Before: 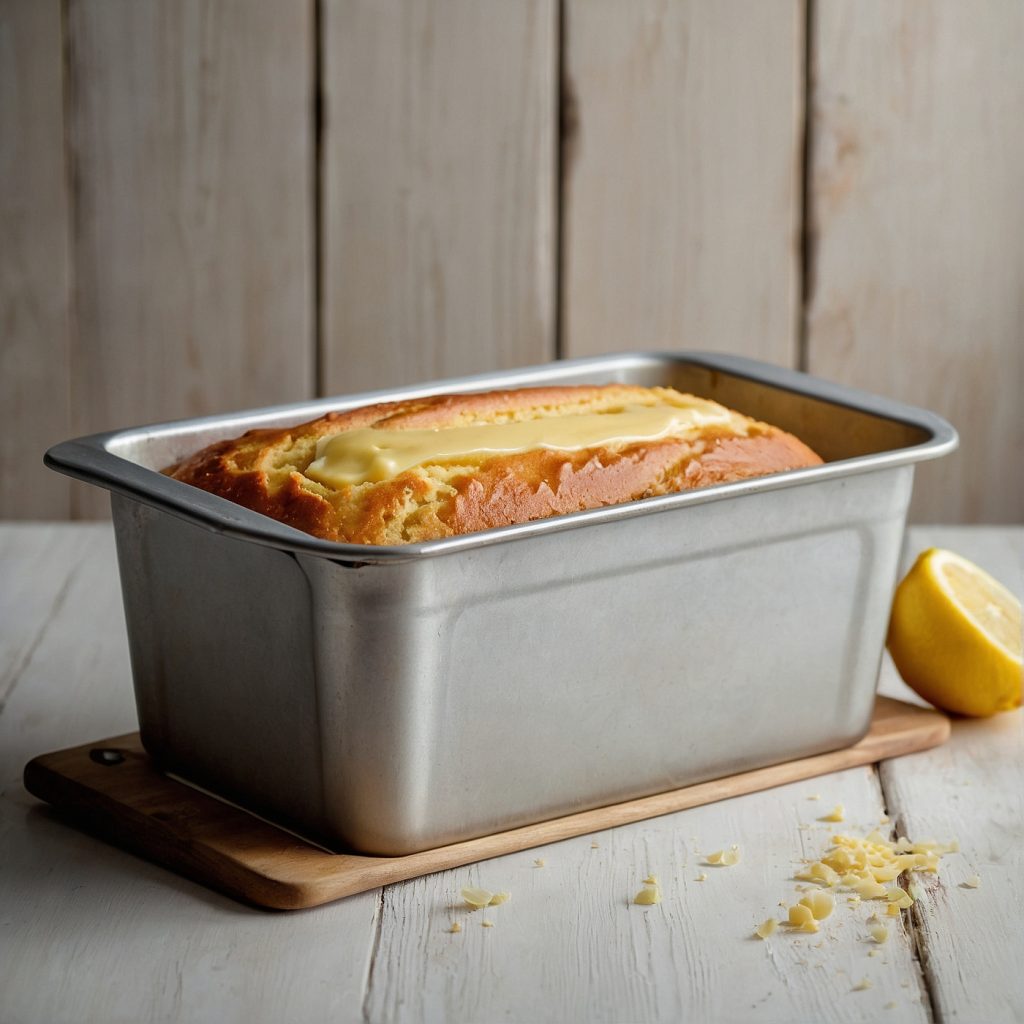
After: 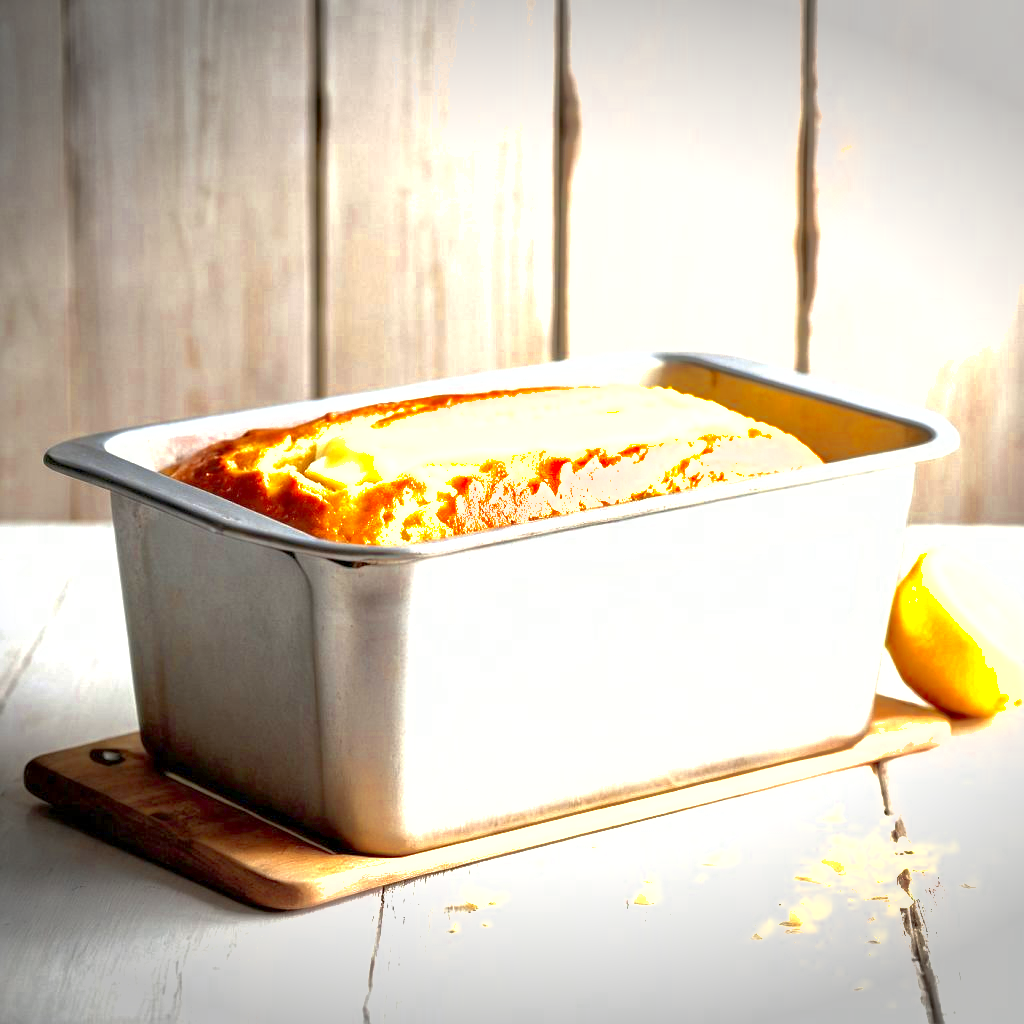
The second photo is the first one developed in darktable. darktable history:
exposure: black level correction 0.001, exposure 1.822 EV, compensate highlight preservation false
shadows and highlights: on, module defaults
color zones: curves: ch0 [(0.004, 0.305) (0.261, 0.623) (0.389, 0.399) (0.708, 0.571) (0.947, 0.34)]; ch1 [(0.025, 0.645) (0.229, 0.584) (0.326, 0.551) (0.484, 0.262) (0.757, 0.643)]
vignetting: fall-off start 100.59%, width/height ratio 1.303
